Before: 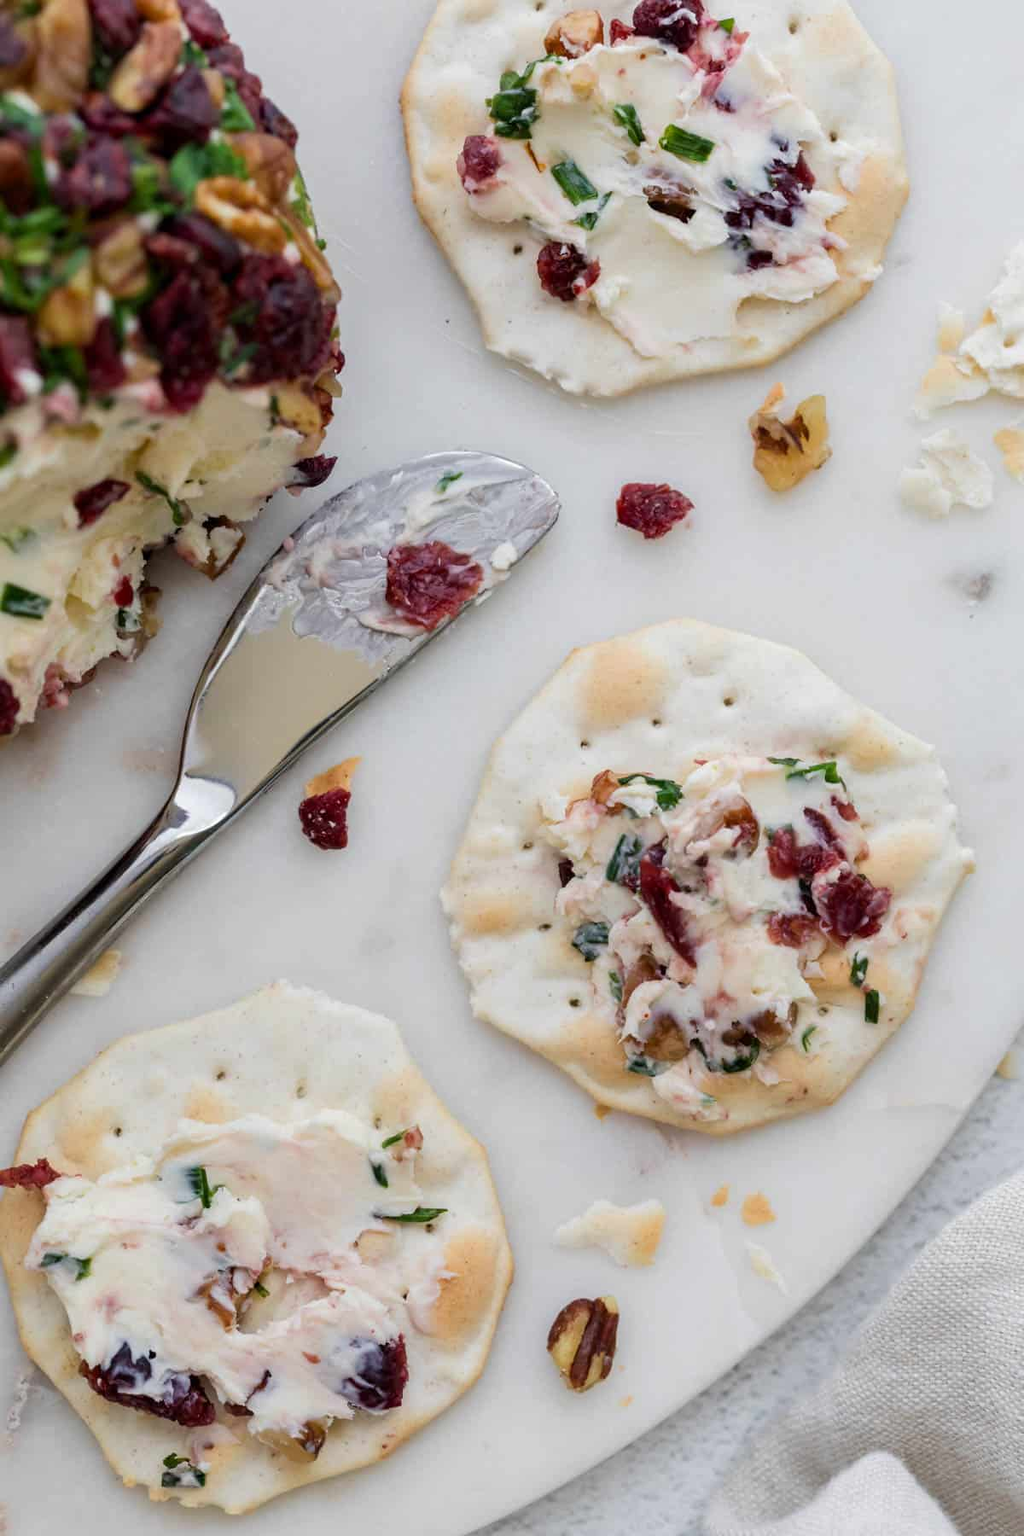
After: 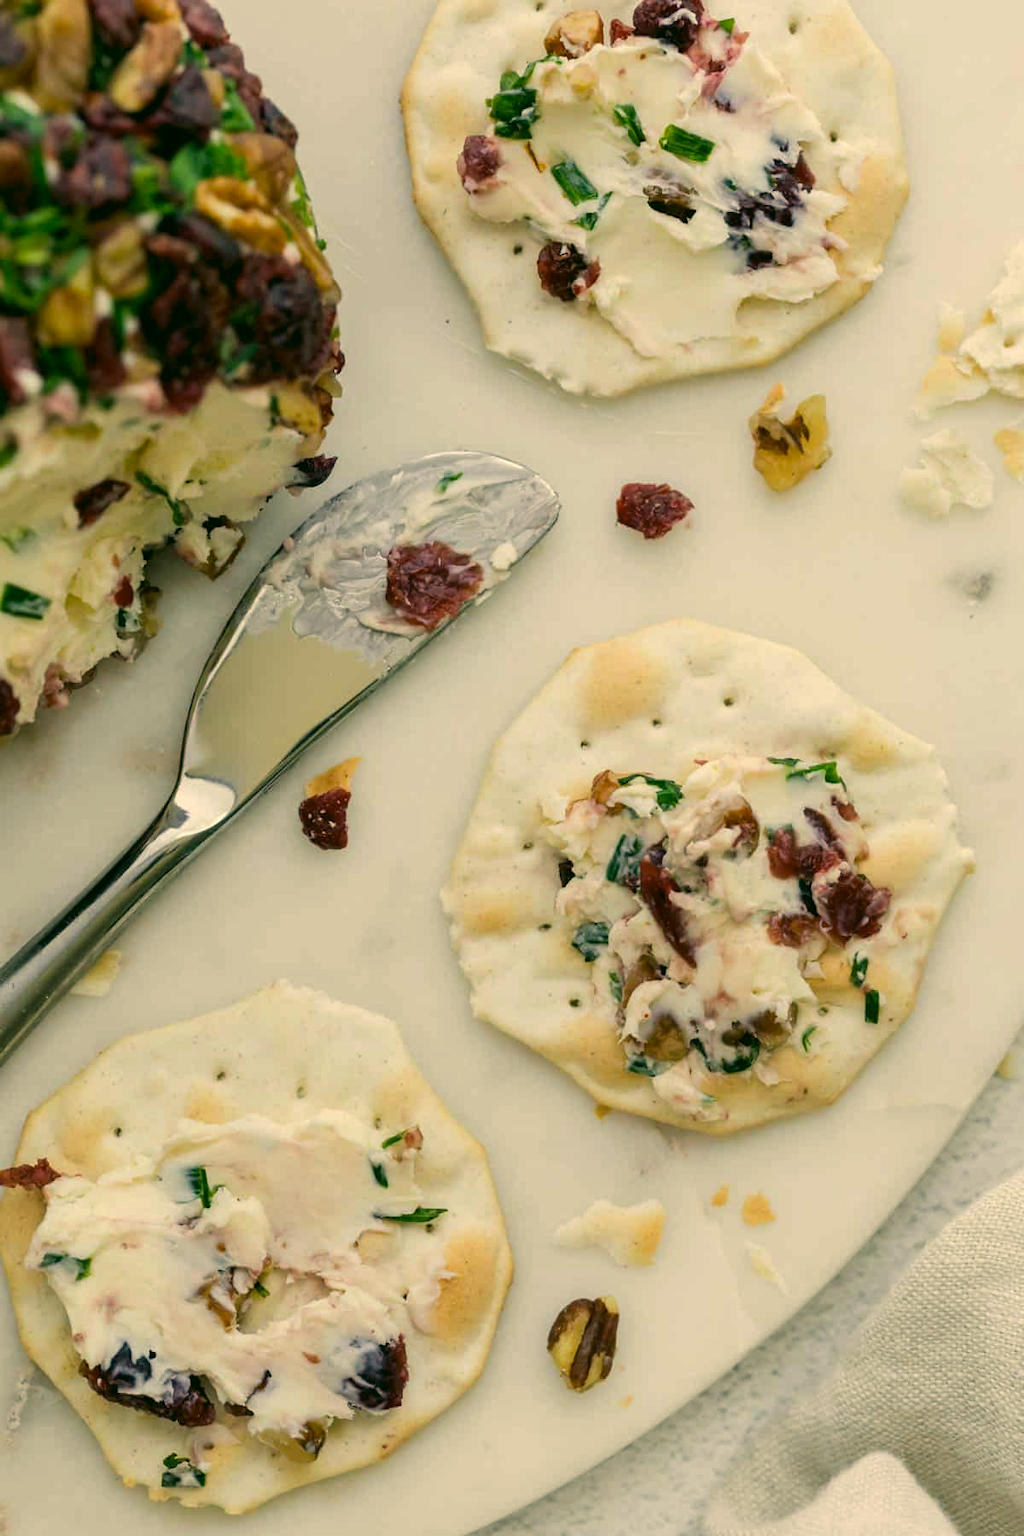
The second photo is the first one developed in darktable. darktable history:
color correction: highlights a* 5.3, highlights b* 24.26, shadows a* -15.58, shadows b* 4.02
